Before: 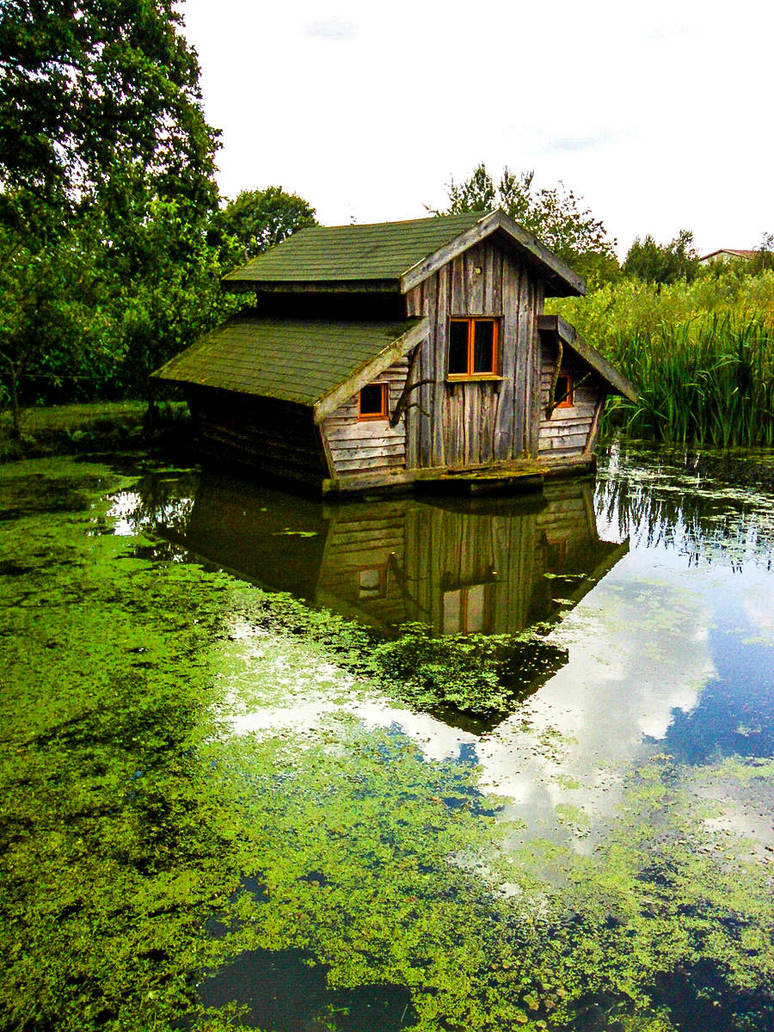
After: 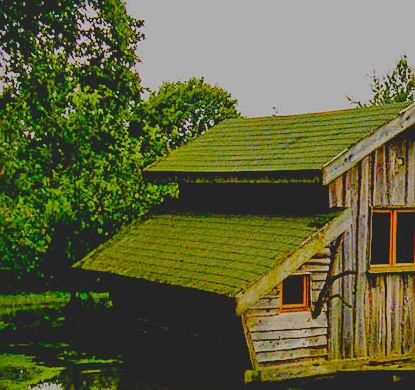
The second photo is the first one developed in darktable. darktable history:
crop: left 10.121%, top 10.631%, right 36.218%, bottom 51.526%
color balance rgb: perceptual saturation grading › global saturation 25%, perceptual brilliance grading › mid-tones 10%, perceptual brilliance grading › shadows 15%, global vibrance 20%
contrast brightness saturation: contrast -0.28
exposure: compensate highlight preservation false
filmic rgb: middle gray luminance 18%, black relative exposure -7.5 EV, white relative exposure 8.5 EV, threshold 6 EV, target black luminance 0%, hardness 2.23, latitude 18.37%, contrast 0.878, highlights saturation mix 5%, shadows ↔ highlights balance 10.15%, add noise in highlights 0, preserve chrominance no, color science v3 (2019), use custom middle-gray values true, iterations of high-quality reconstruction 0, contrast in highlights soft, enable highlight reconstruction true
tone equalizer: on, module defaults
sharpen: on, module defaults
